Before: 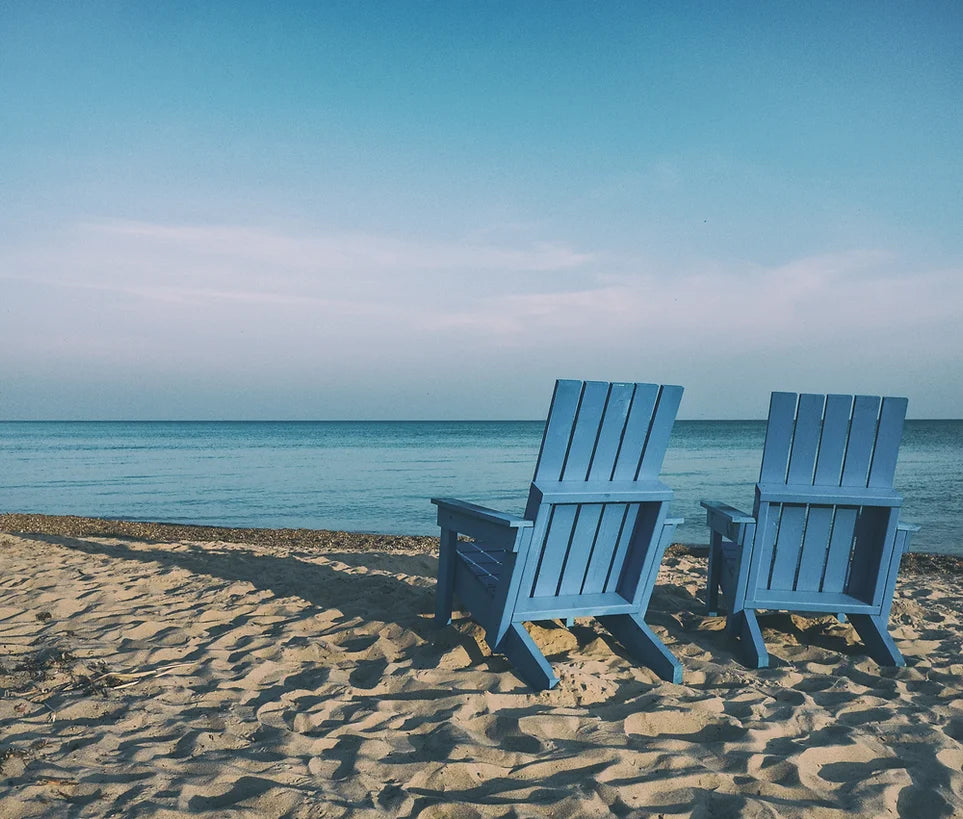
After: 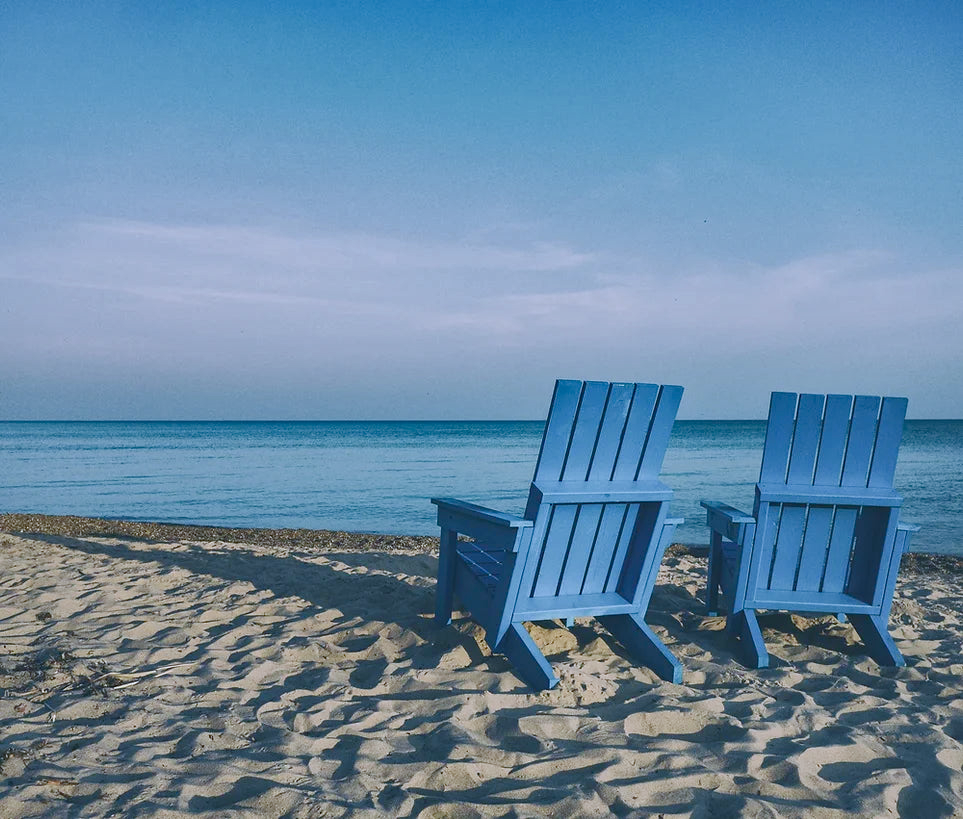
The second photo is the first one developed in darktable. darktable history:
color balance rgb: perceptual saturation grading › global saturation 20%, perceptual saturation grading › highlights -50%, perceptual saturation grading › shadows 30%
white balance: red 0.931, blue 1.11
shadows and highlights: radius 108.52, shadows 44.07, highlights -67.8, low approximation 0.01, soften with gaussian
